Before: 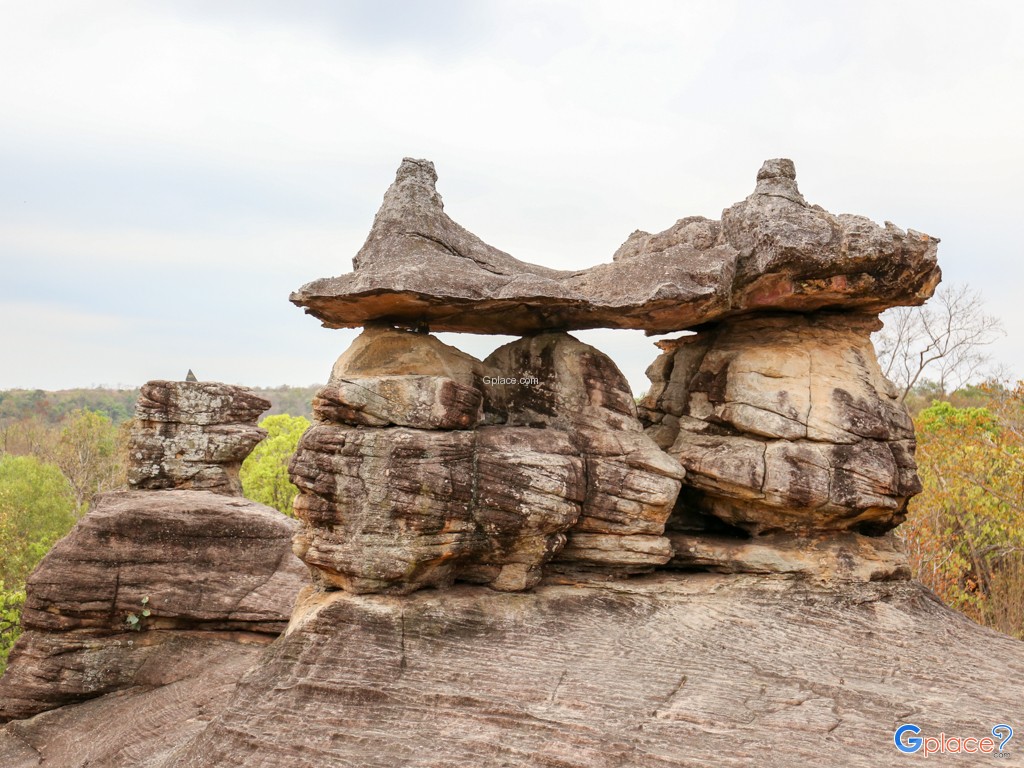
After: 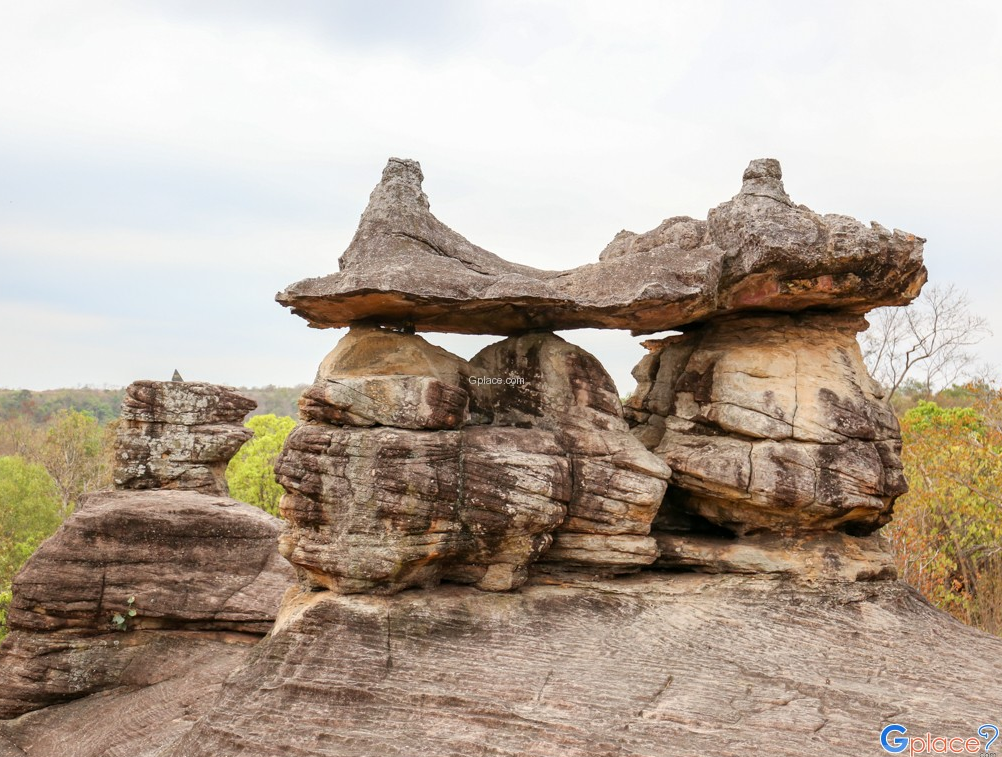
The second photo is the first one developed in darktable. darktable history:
crop and rotate: left 1.446%, right 0.639%, bottom 1.411%
